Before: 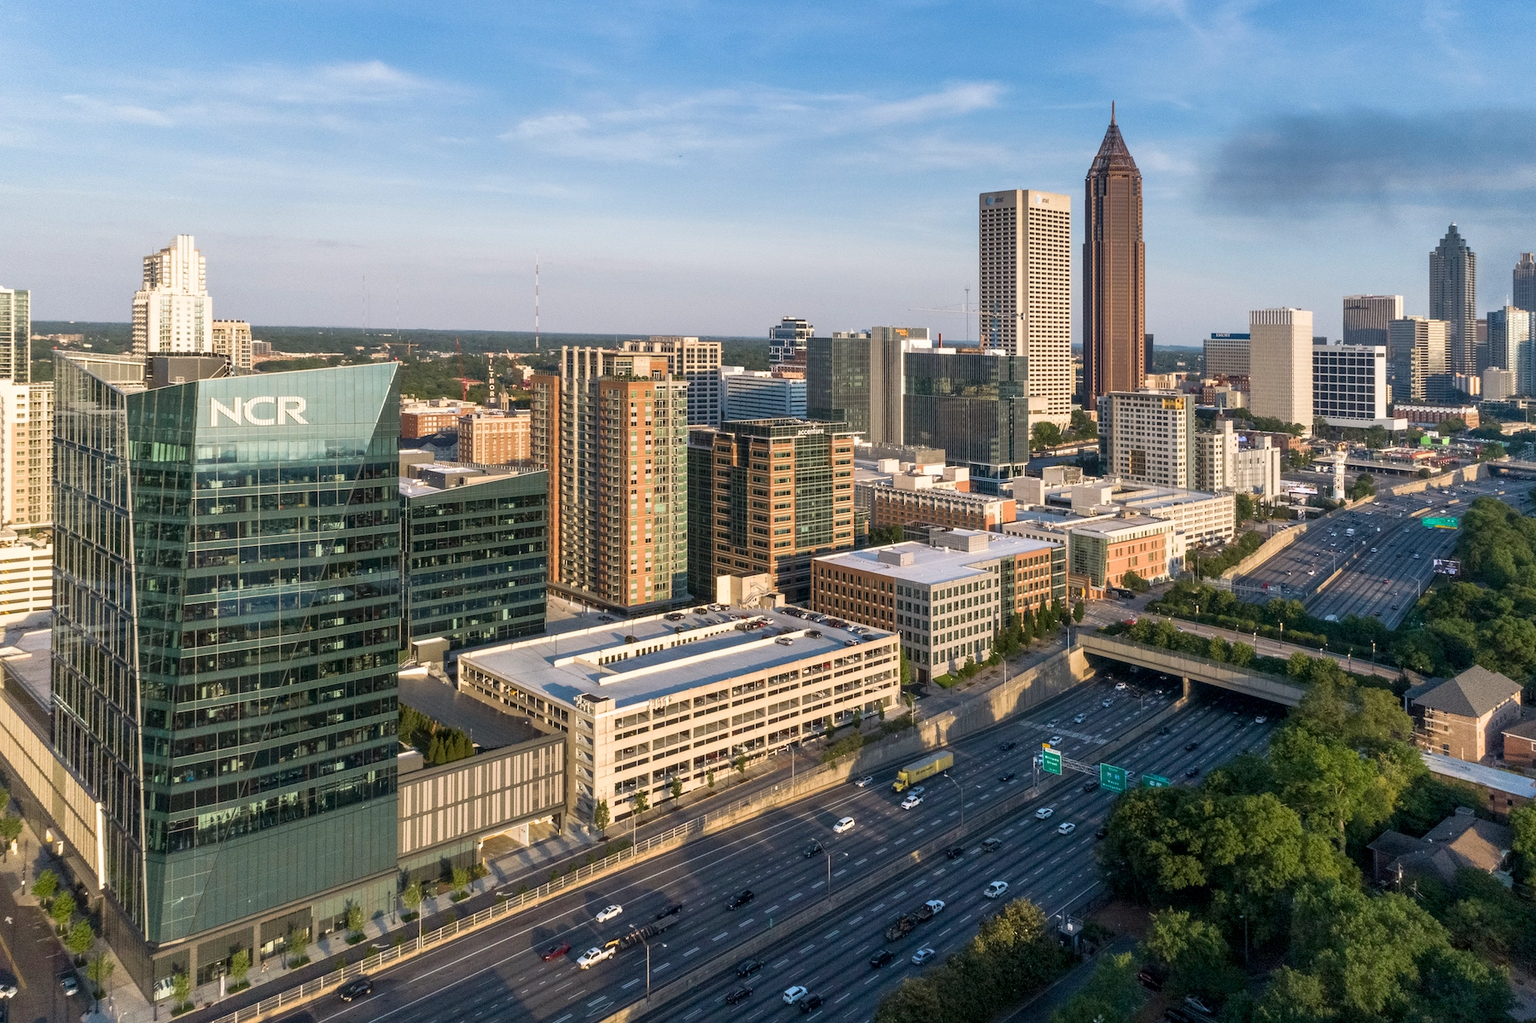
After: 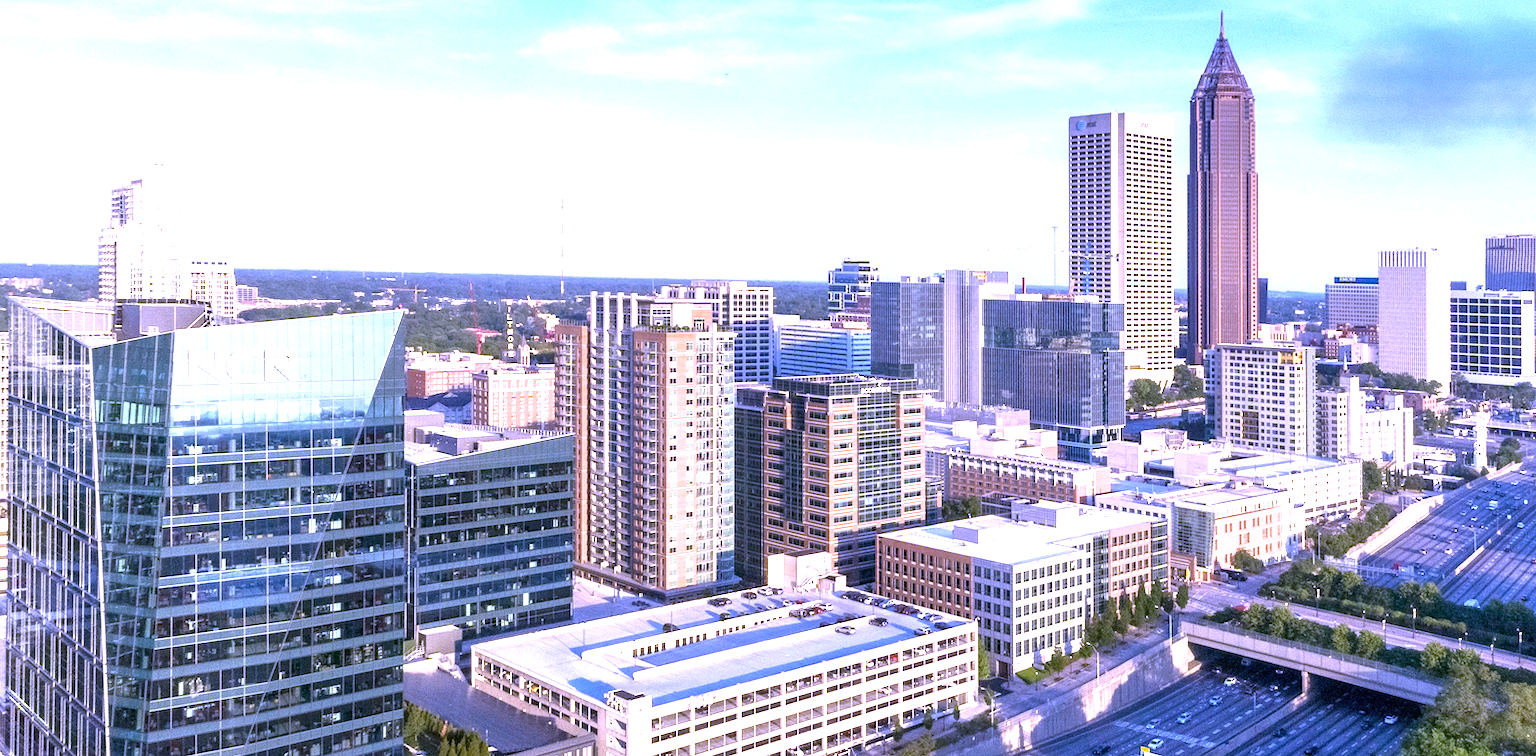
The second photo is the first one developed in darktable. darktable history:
crop: left 3.015%, top 8.969%, right 9.647%, bottom 26.457%
white balance: red 0.98, blue 1.61
exposure: black level correction 0, exposure 1.2 EV, compensate highlight preservation false
